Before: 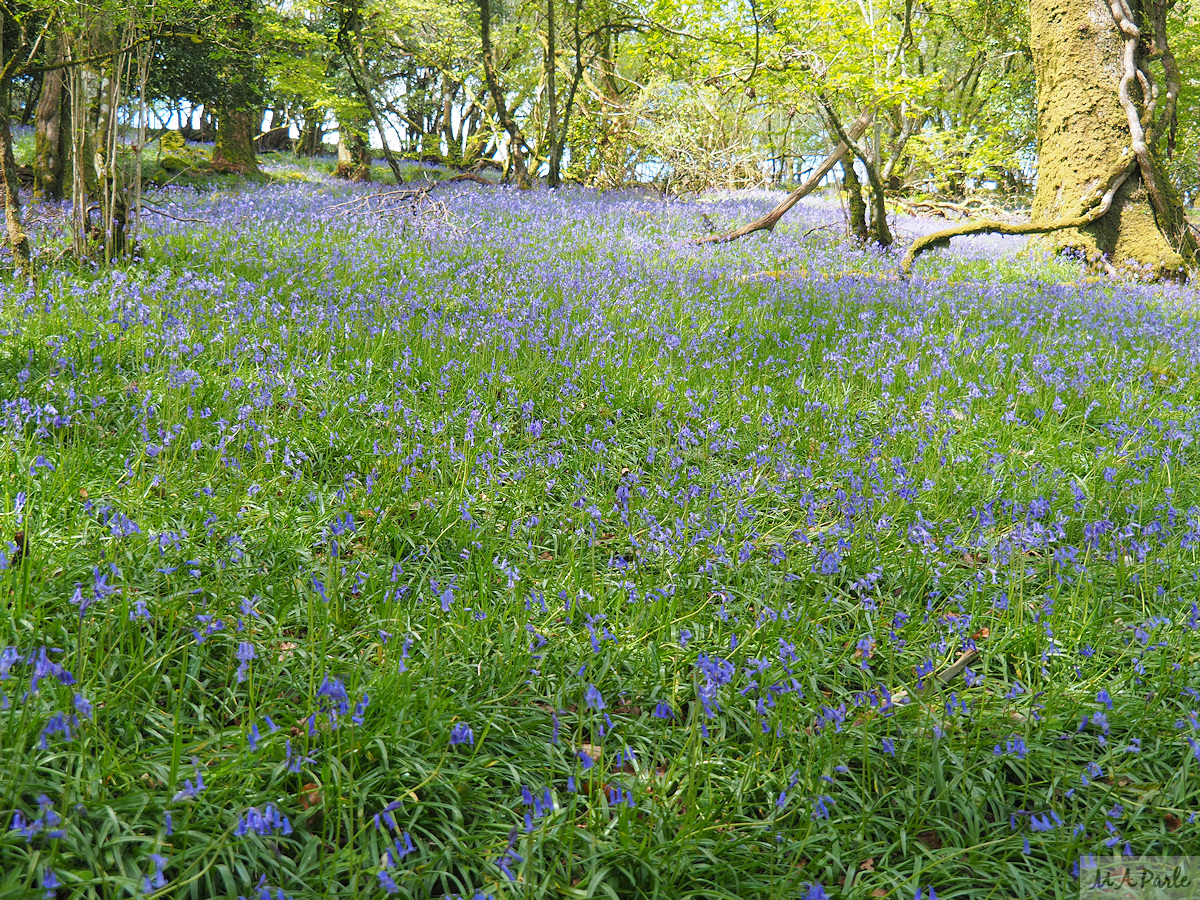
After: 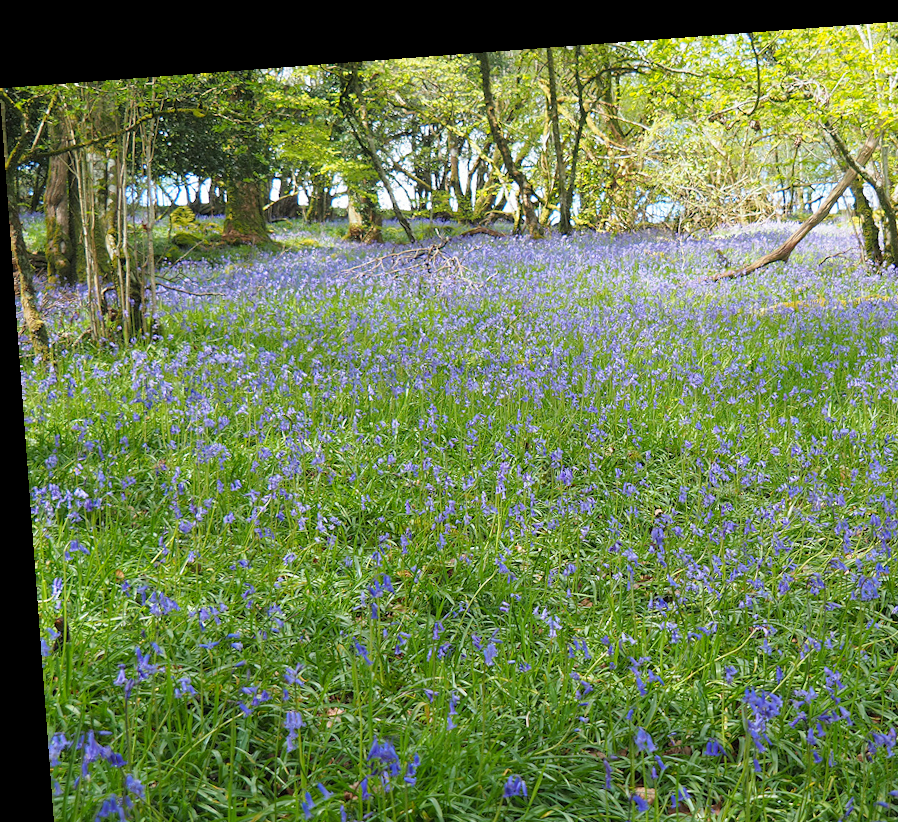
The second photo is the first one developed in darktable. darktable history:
rotate and perspective: rotation -4.25°, automatic cropping off
crop: right 28.885%, bottom 16.626%
